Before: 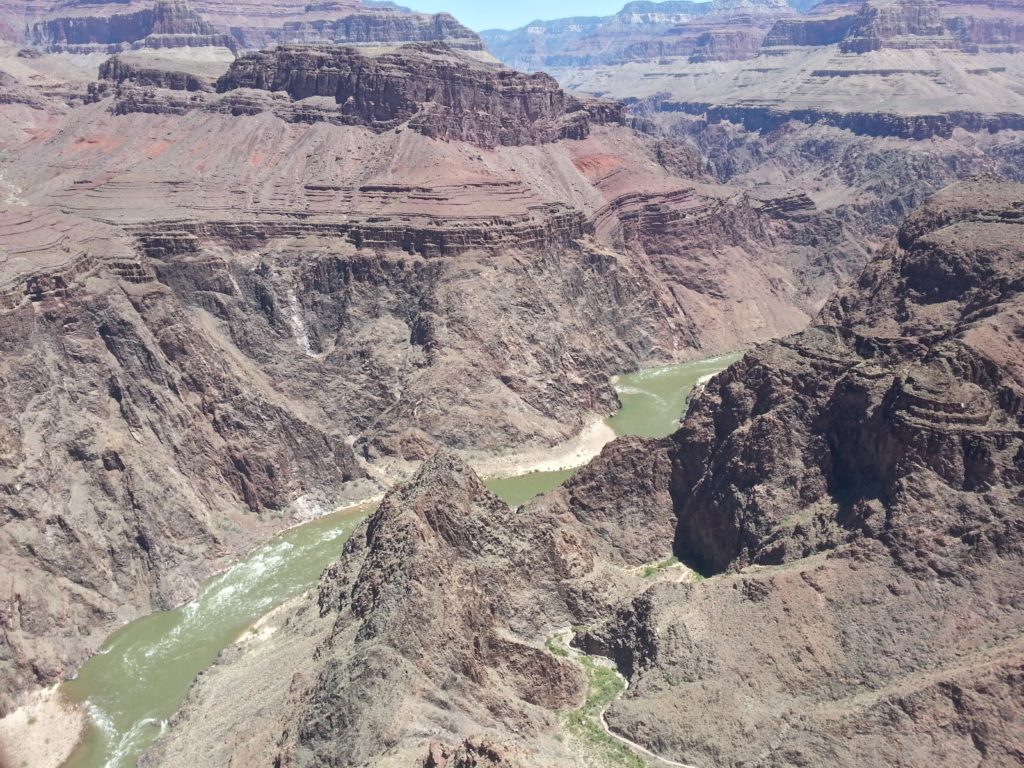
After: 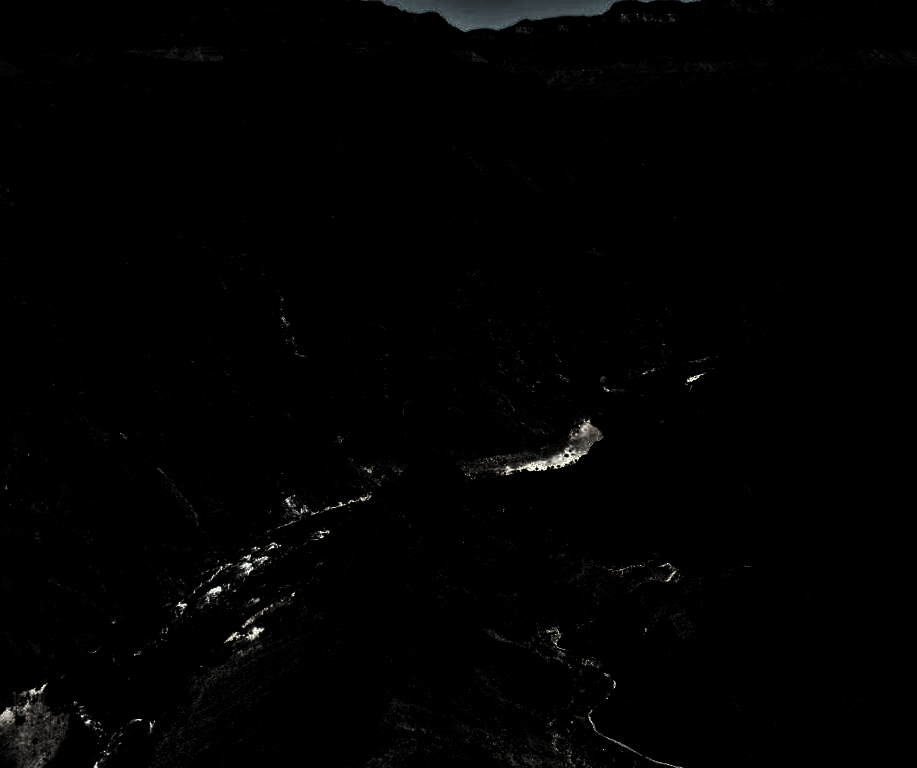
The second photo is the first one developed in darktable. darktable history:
crop and rotate: left 1.216%, right 9.144%
levels: levels [0.721, 0.937, 0.997]
